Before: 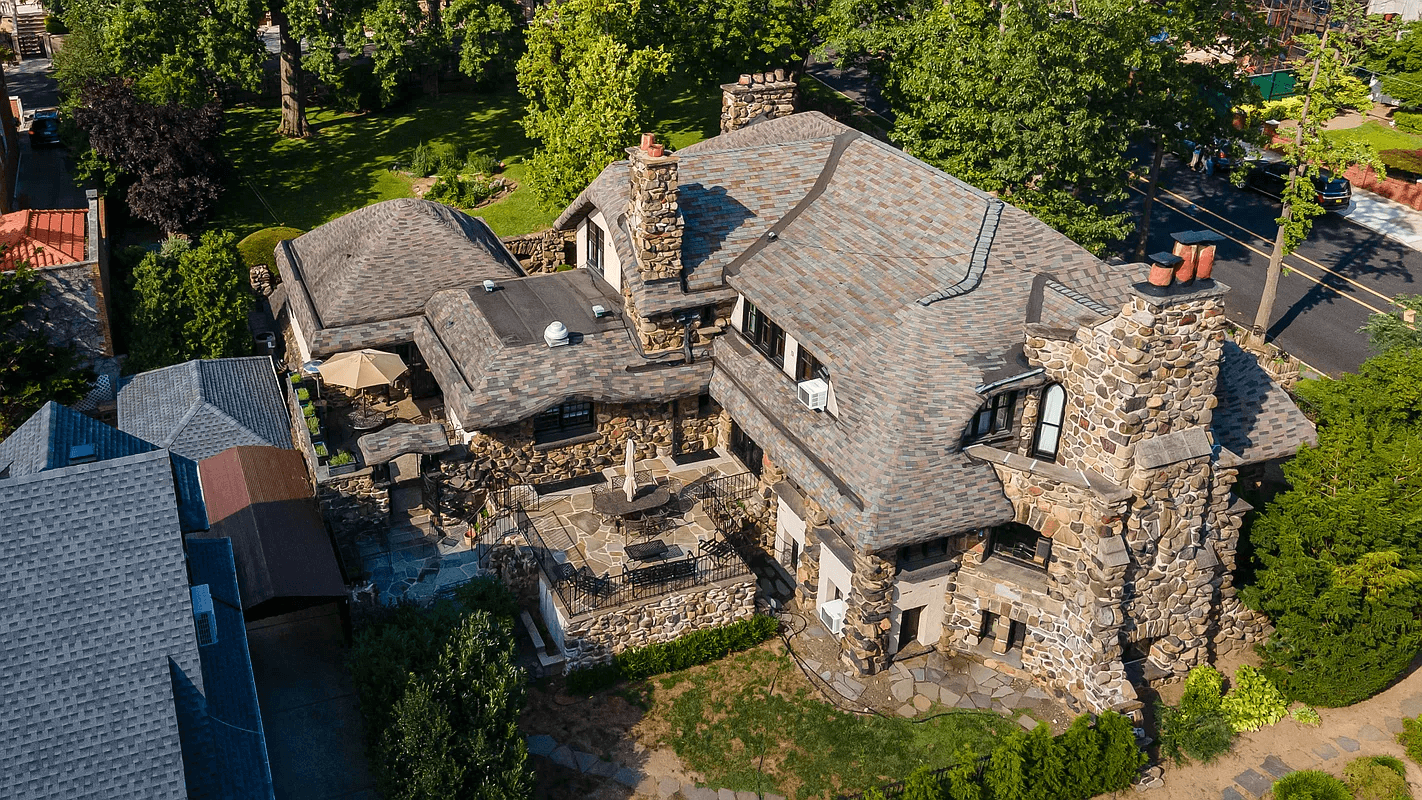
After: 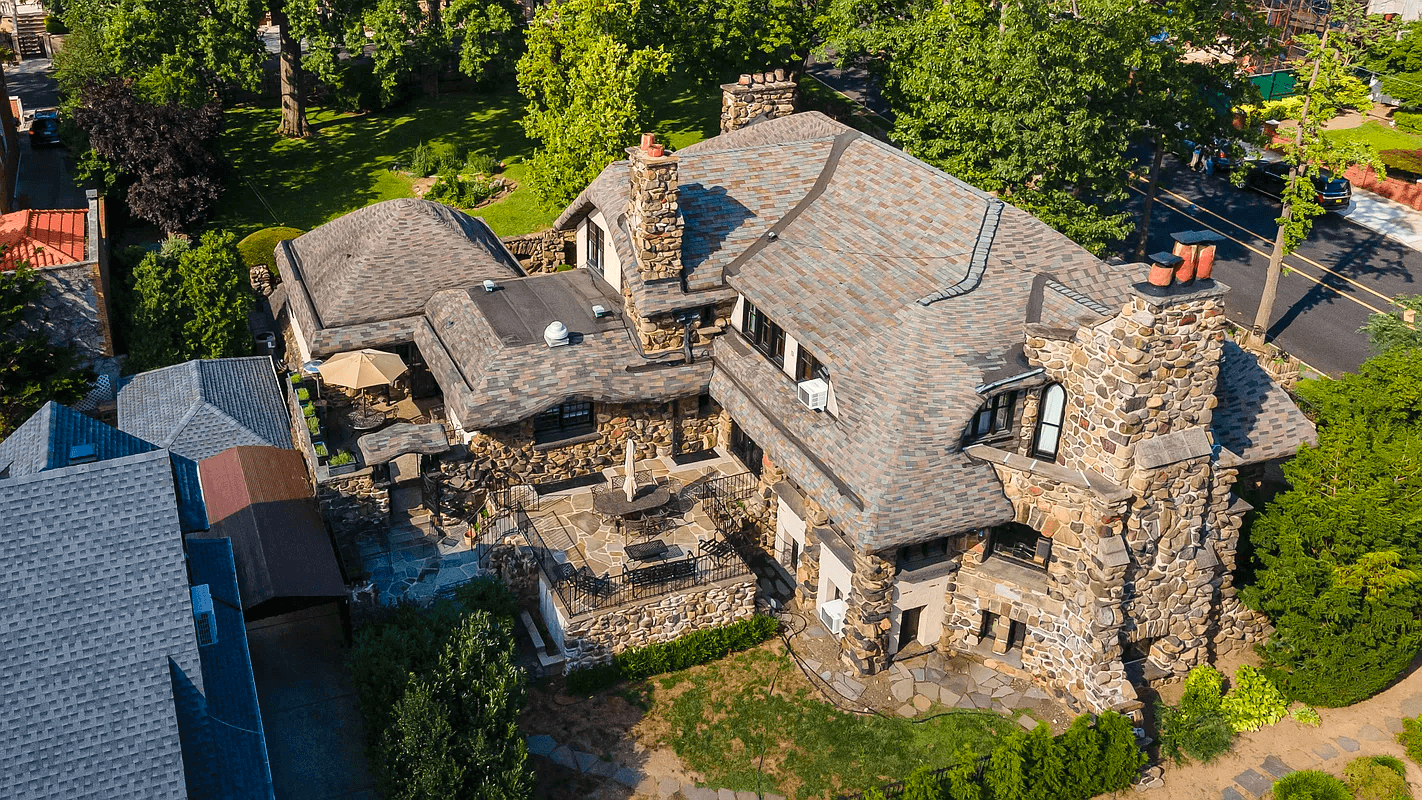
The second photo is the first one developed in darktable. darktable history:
contrast brightness saturation: contrast 0.074, brightness 0.074, saturation 0.184
